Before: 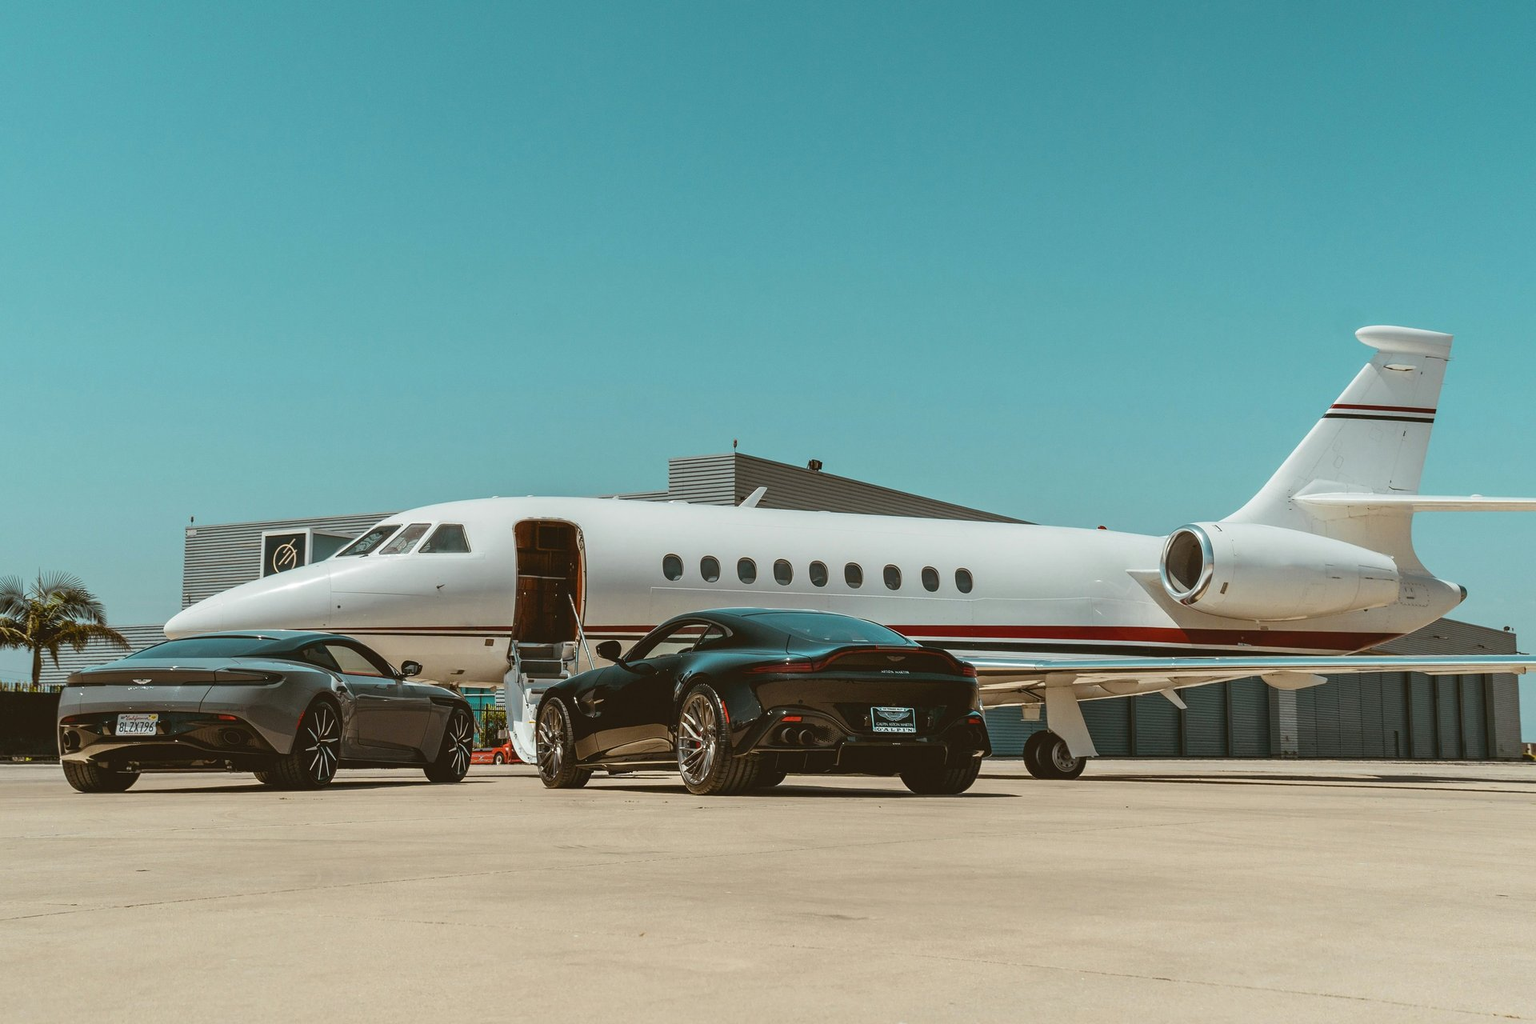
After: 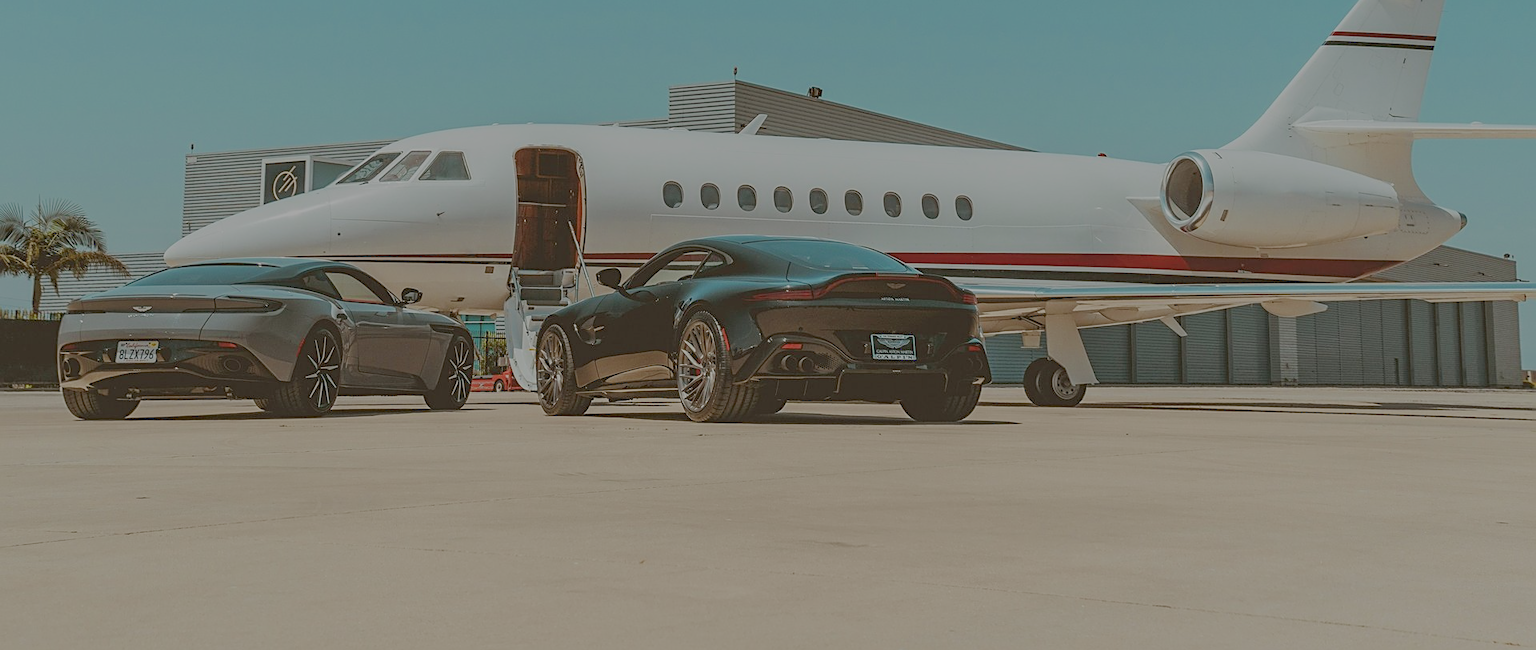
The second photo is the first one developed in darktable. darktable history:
crop and rotate: top 36.45%
sharpen: on, module defaults
filmic rgb: black relative exposure -13.9 EV, white relative exposure 7.99 EV, hardness 3.73, latitude 49.14%, contrast 0.513
contrast brightness saturation: contrast -0.024, brightness -0.012, saturation 0.037
